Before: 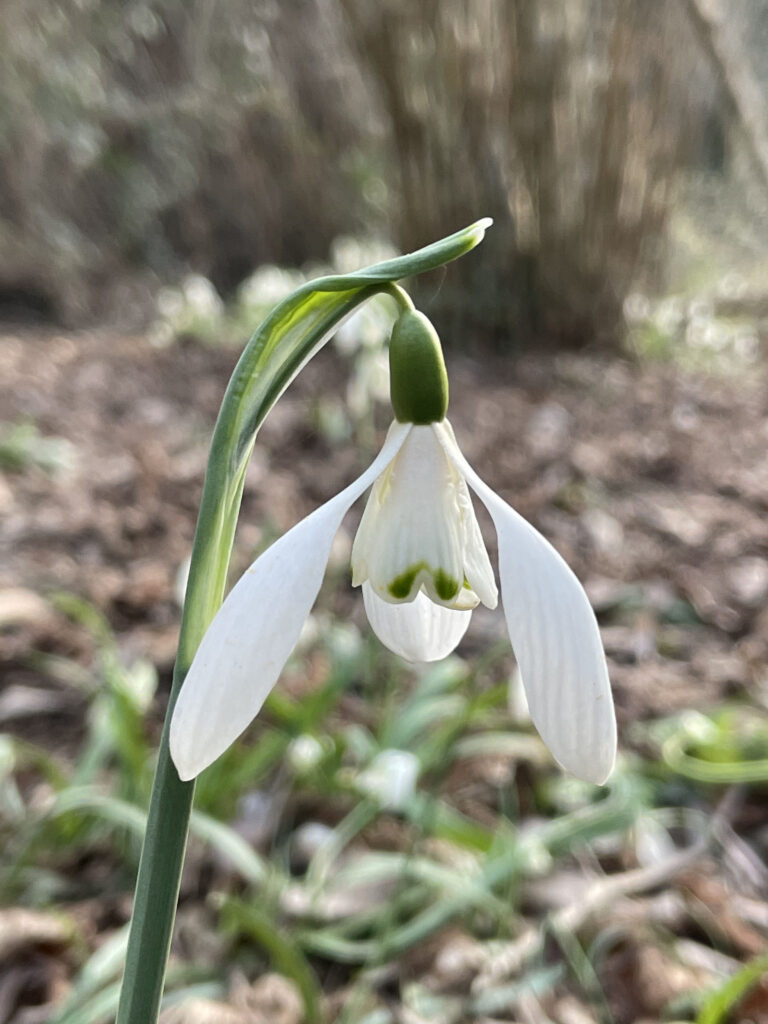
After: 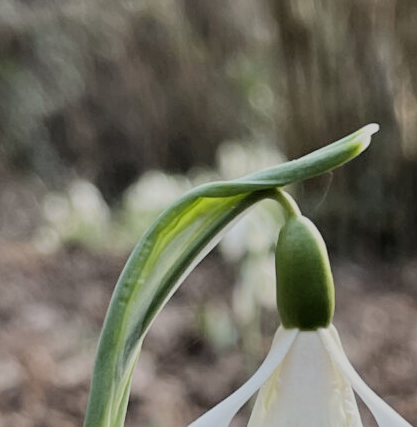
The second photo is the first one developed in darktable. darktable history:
crop: left 14.867%, top 9.2%, right 30.718%, bottom 49.011%
filmic rgb: black relative exposure -7.09 EV, white relative exposure 5.35 EV, threshold 3.05 EV, hardness 3.02, enable highlight reconstruction true
